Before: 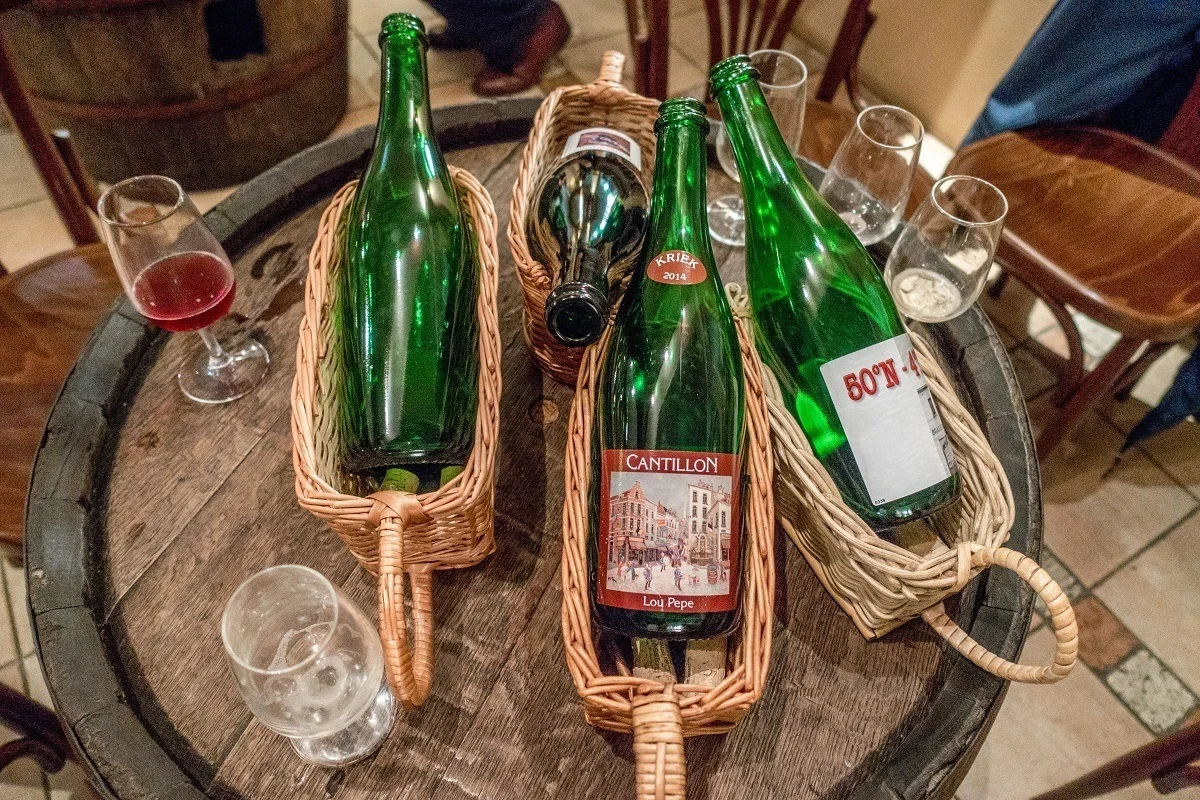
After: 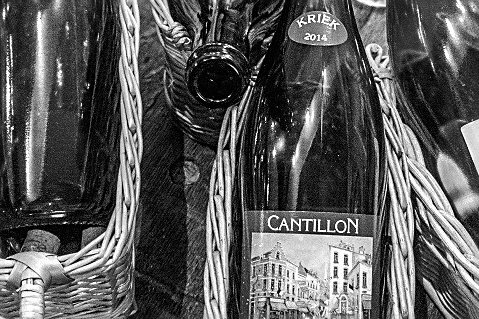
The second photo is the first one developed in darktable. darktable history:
monochrome: a 14.95, b -89.96
tone equalizer: -8 EV -0.75 EV, -7 EV -0.7 EV, -6 EV -0.6 EV, -5 EV -0.4 EV, -3 EV 0.4 EV, -2 EV 0.6 EV, -1 EV 0.7 EV, +0 EV 0.75 EV, edges refinement/feathering 500, mask exposure compensation -1.57 EV, preserve details no
crop: left 30%, top 30%, right 30%, bottom 30%
sharpen: on, module defaults
contrast brightness saturation: saturation -0.17
